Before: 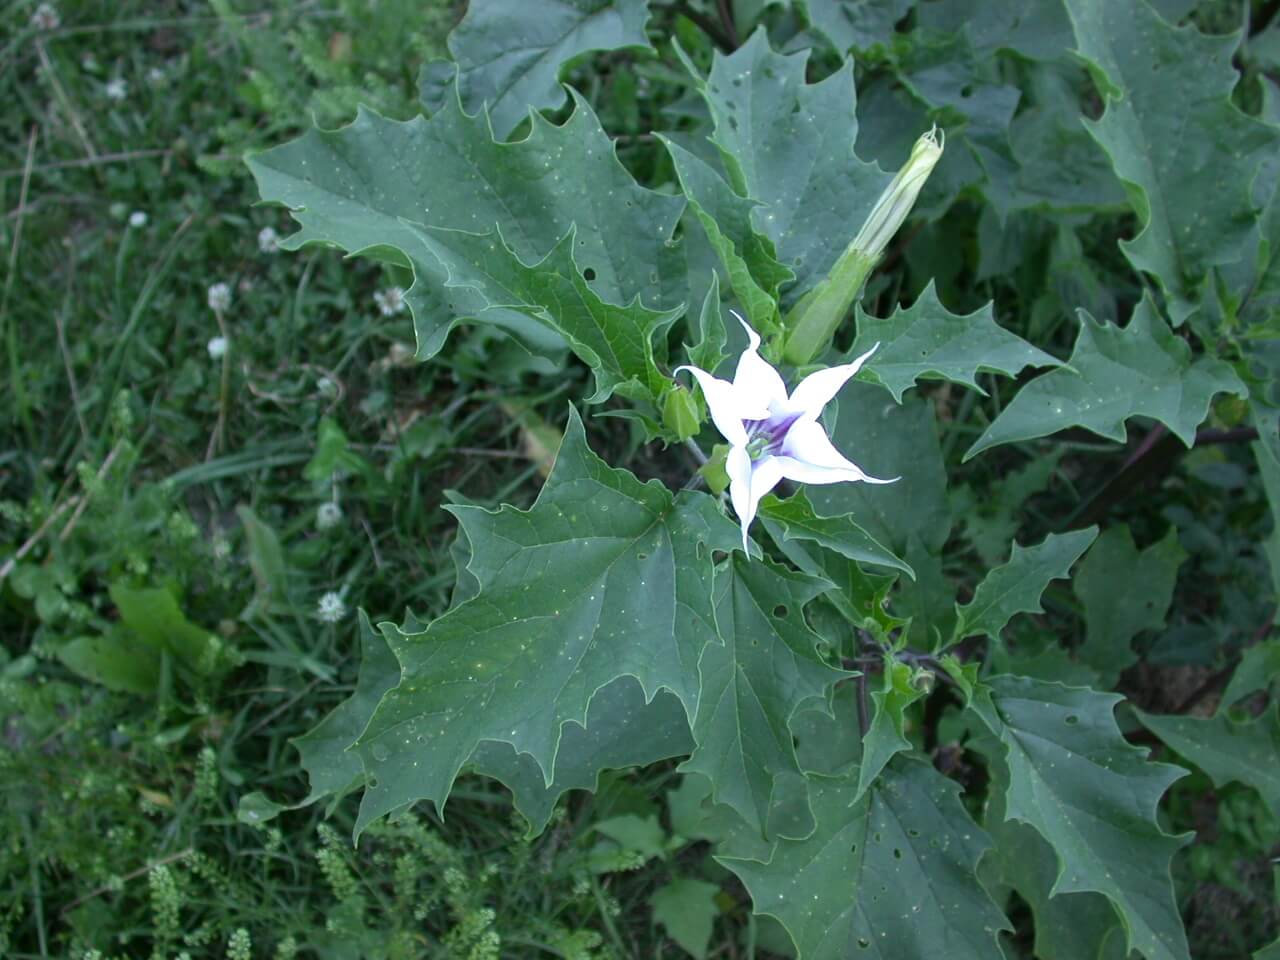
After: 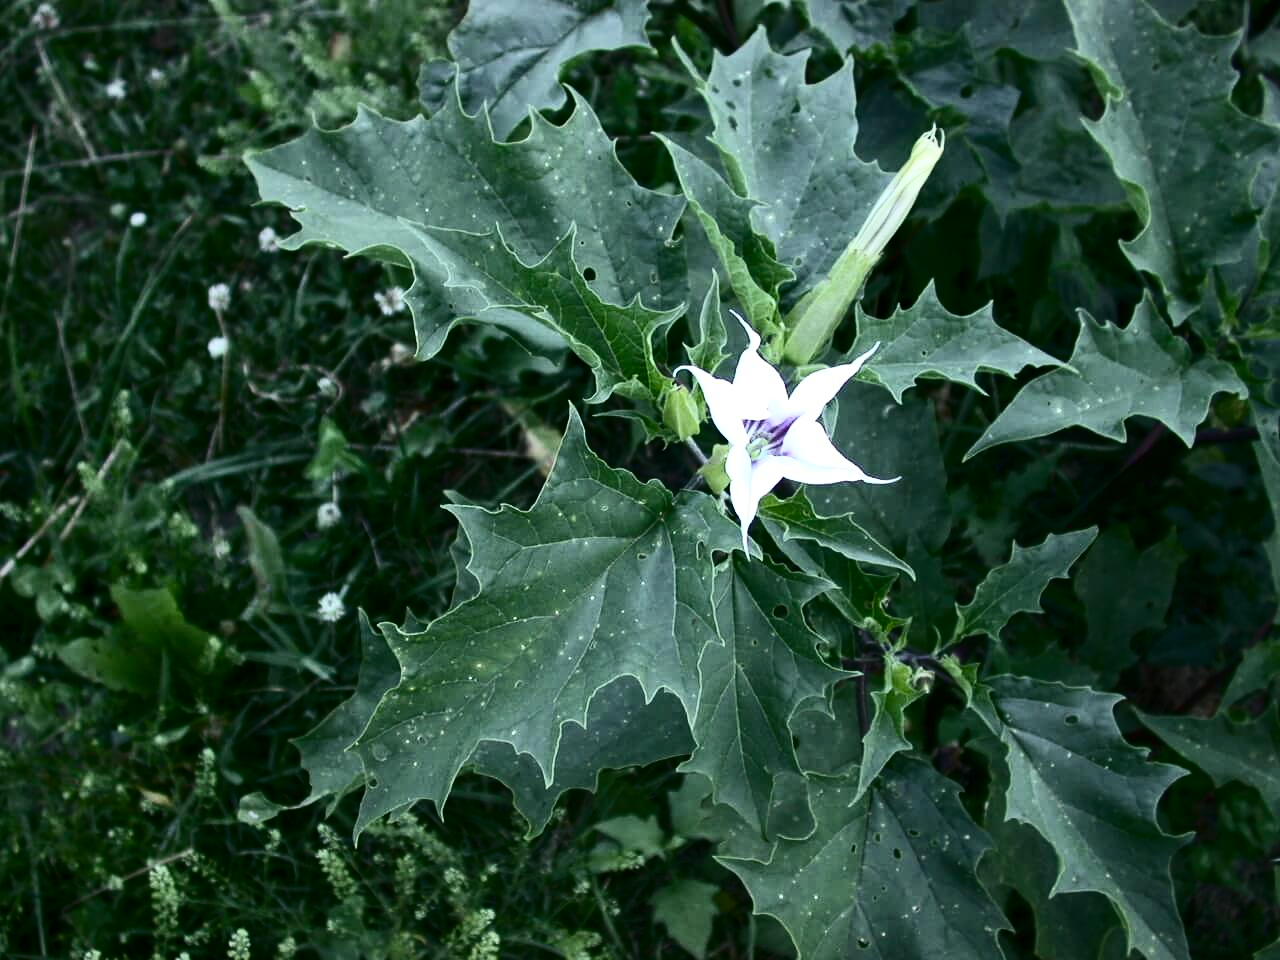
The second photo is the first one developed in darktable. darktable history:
contrast brightness saturation: contrast 0.483, saturation -0.093
tone equalizer: on, module defaults
